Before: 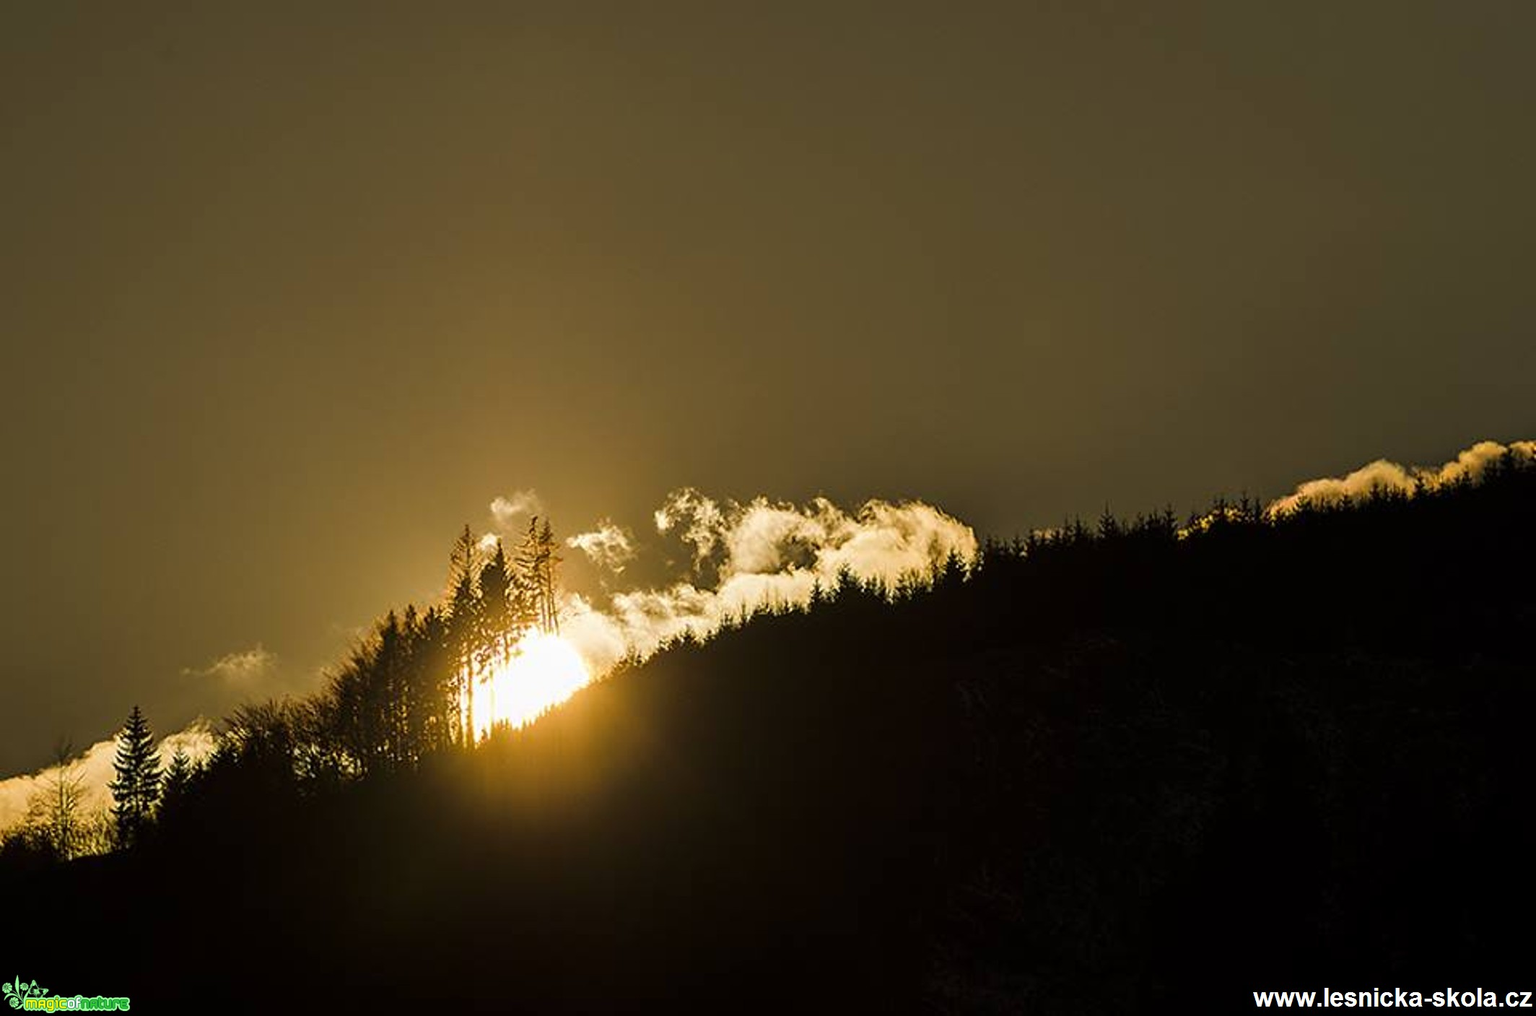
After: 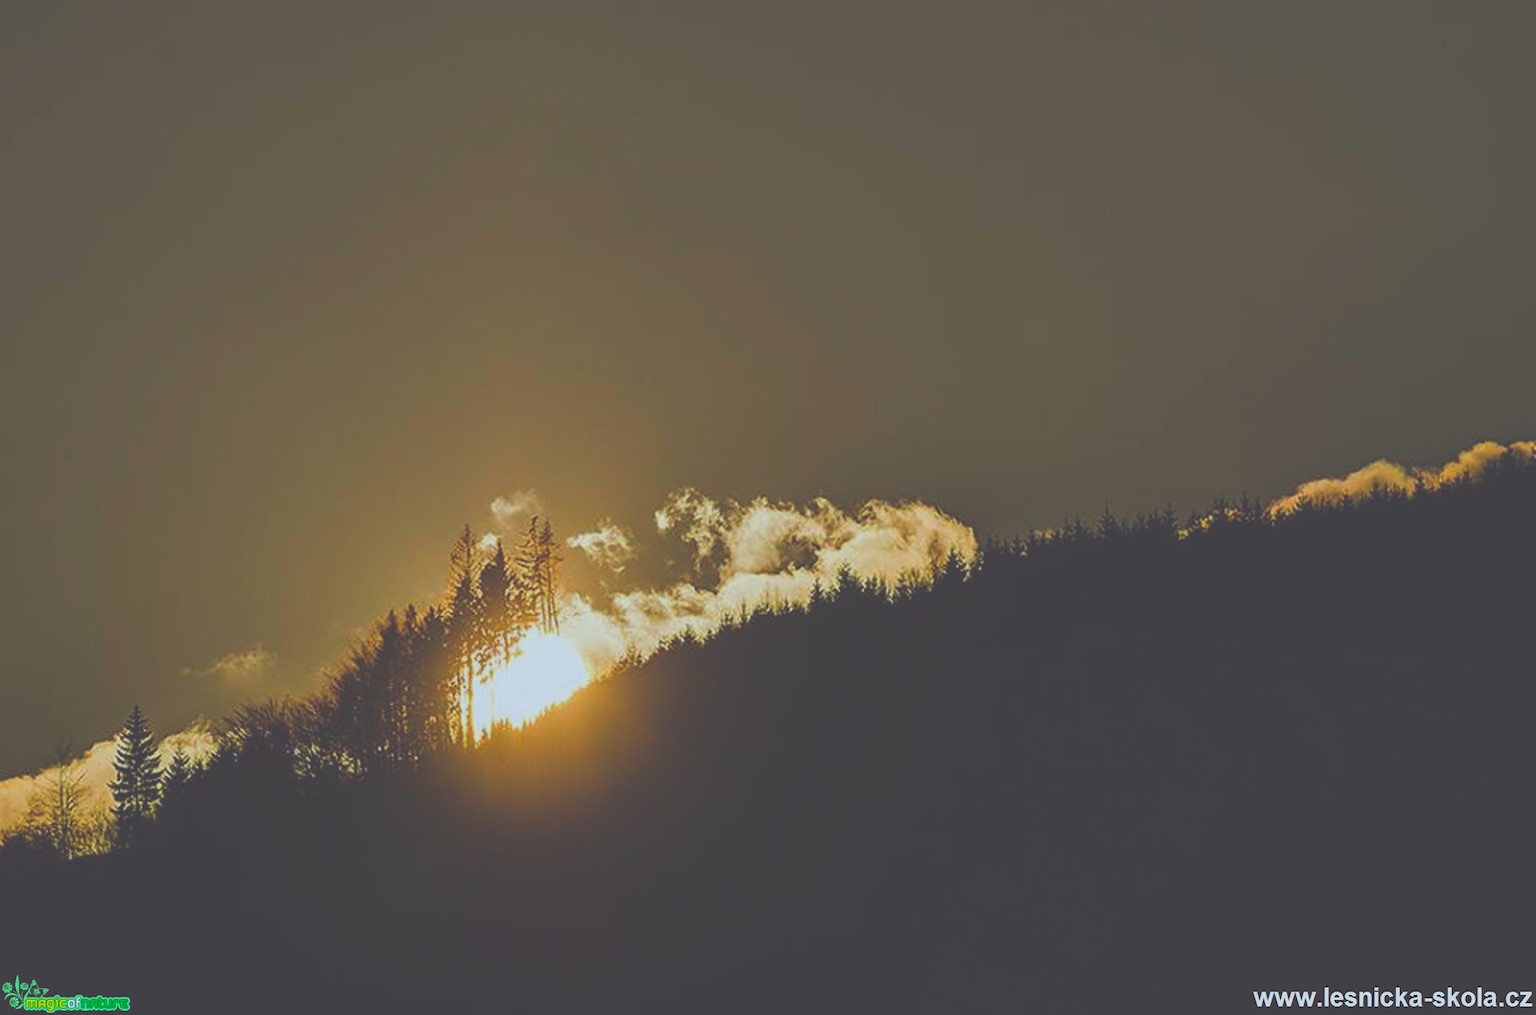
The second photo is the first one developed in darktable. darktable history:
tone curve: curves: ch0 [(0, 0.029) (0.253, 0.237) (1, 0.945)]; ch1 [(0, 0) (0.401, 0.42) (0.442, 0.47) (0.492, 0.498) (0.511, 0.523) (0.557, 0.565) (0.66, 0.683) (1, 1)]; ch2 [(0, 0) (0.394, 0.413) (0.5, 0.5) (0.578, 0.568) (1, 1)], color space Lab, independent channels, preserve colors none
color correction: highlights a* -1.06, highlights b* 4.54, shadows a* 3.53
exposure: black level correction -0.041, exposure 0.061 EV, compensate exposure bias true, compensate highlight preservation false
color calibration: illuminant F (fluorescent), F source F9 (Cool White Deluxe 4150 K) – high CRI, x 0.374, y 0.373, temperature 4151.29 K, saturation algorithm version 1 (2020)
contrast brightness saturation: contrast -0.204, saturation 0.188
